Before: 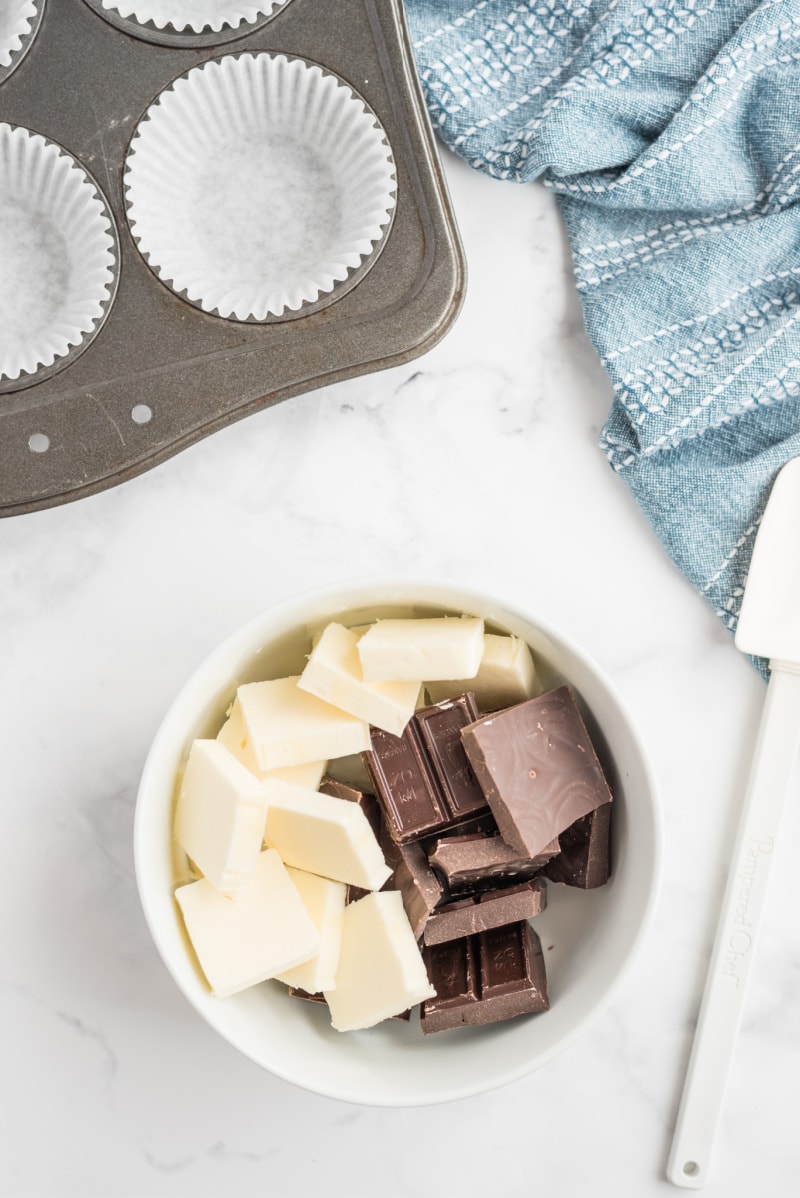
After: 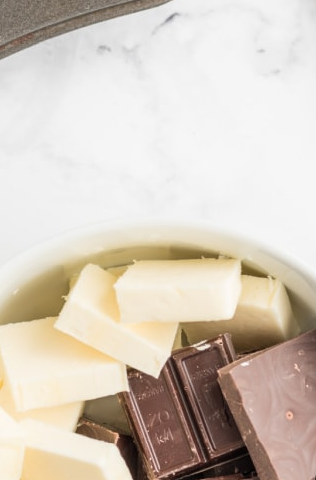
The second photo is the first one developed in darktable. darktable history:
crop: left 30.426%, top 29.983%, right 30.046%, bottom 29.919%
